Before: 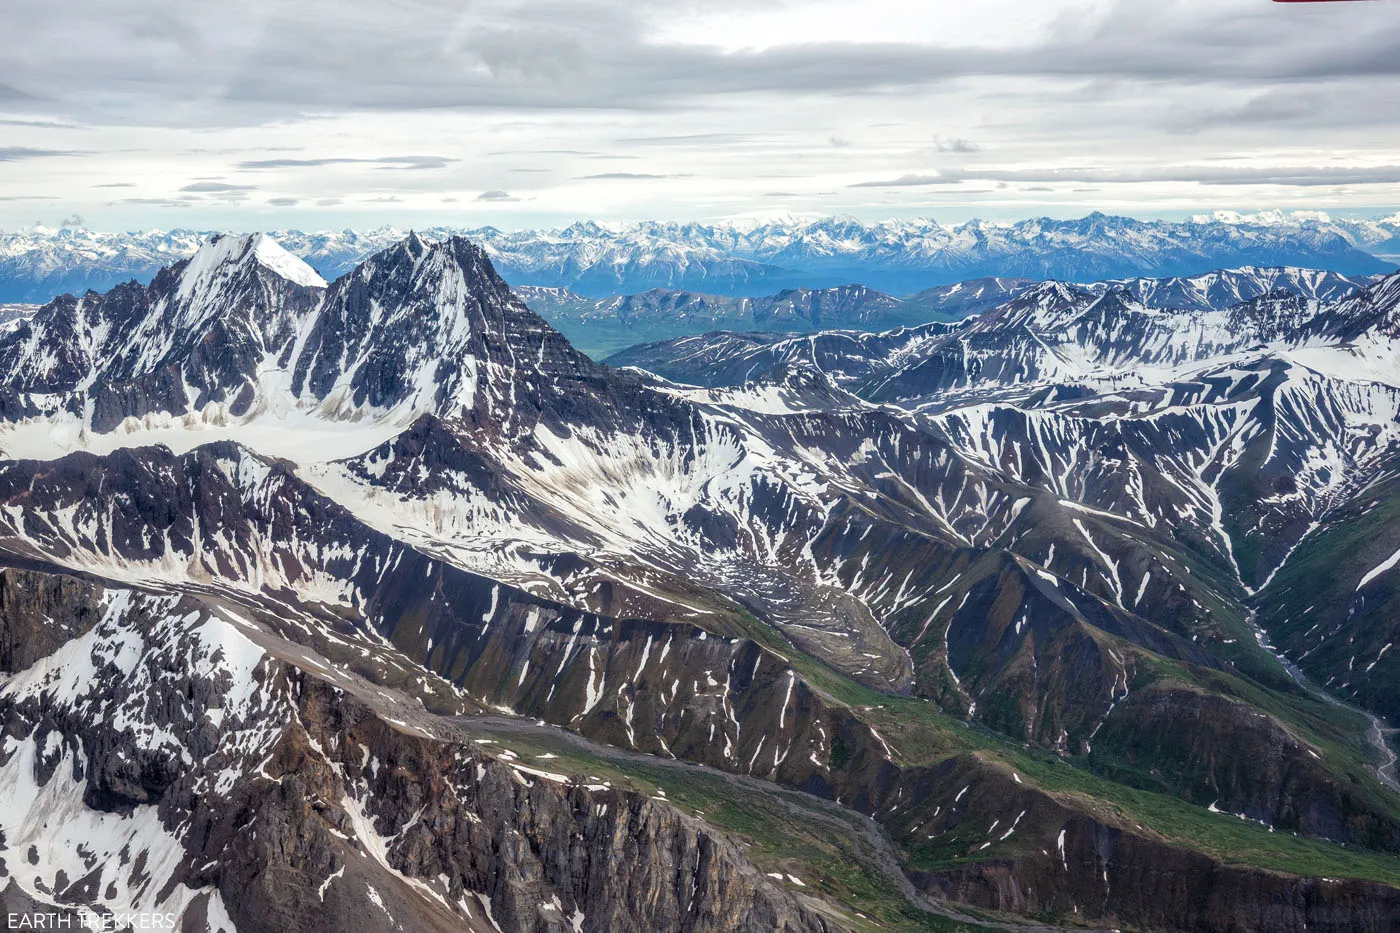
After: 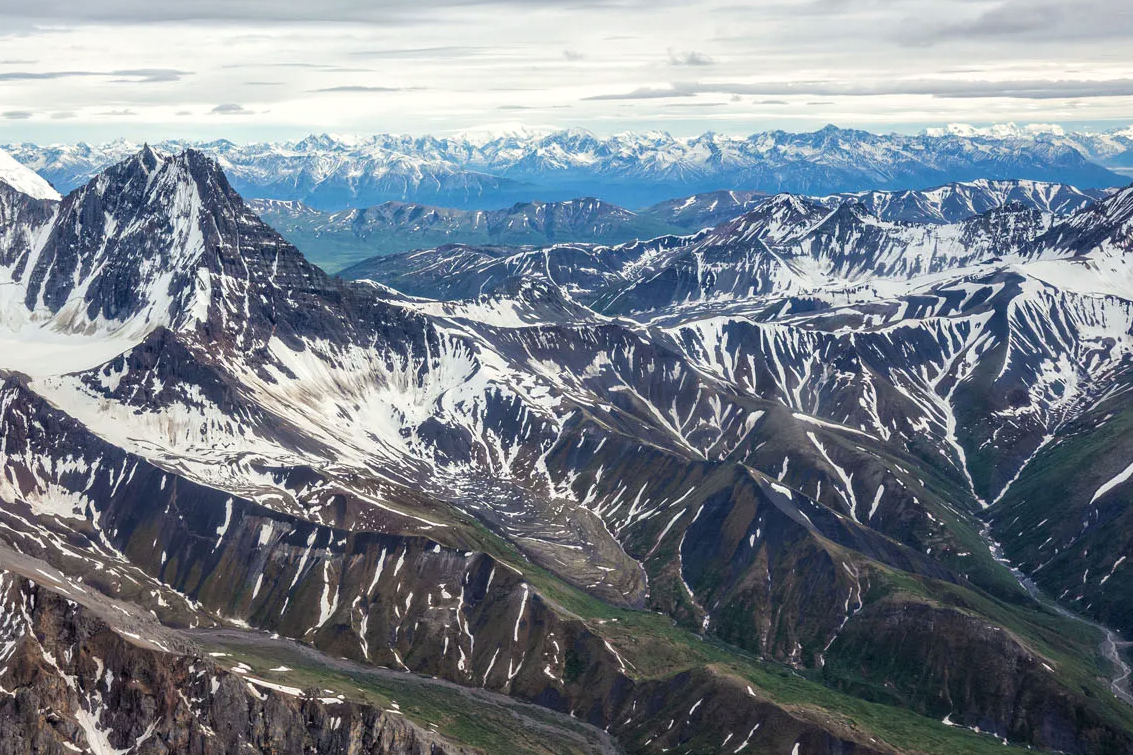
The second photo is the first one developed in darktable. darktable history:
crop: left 19.07%, top 9.328%, right 0.001%, bottom 9.697%
color calibration: x 0.343, y 0.357, temperature 5096.37 K
